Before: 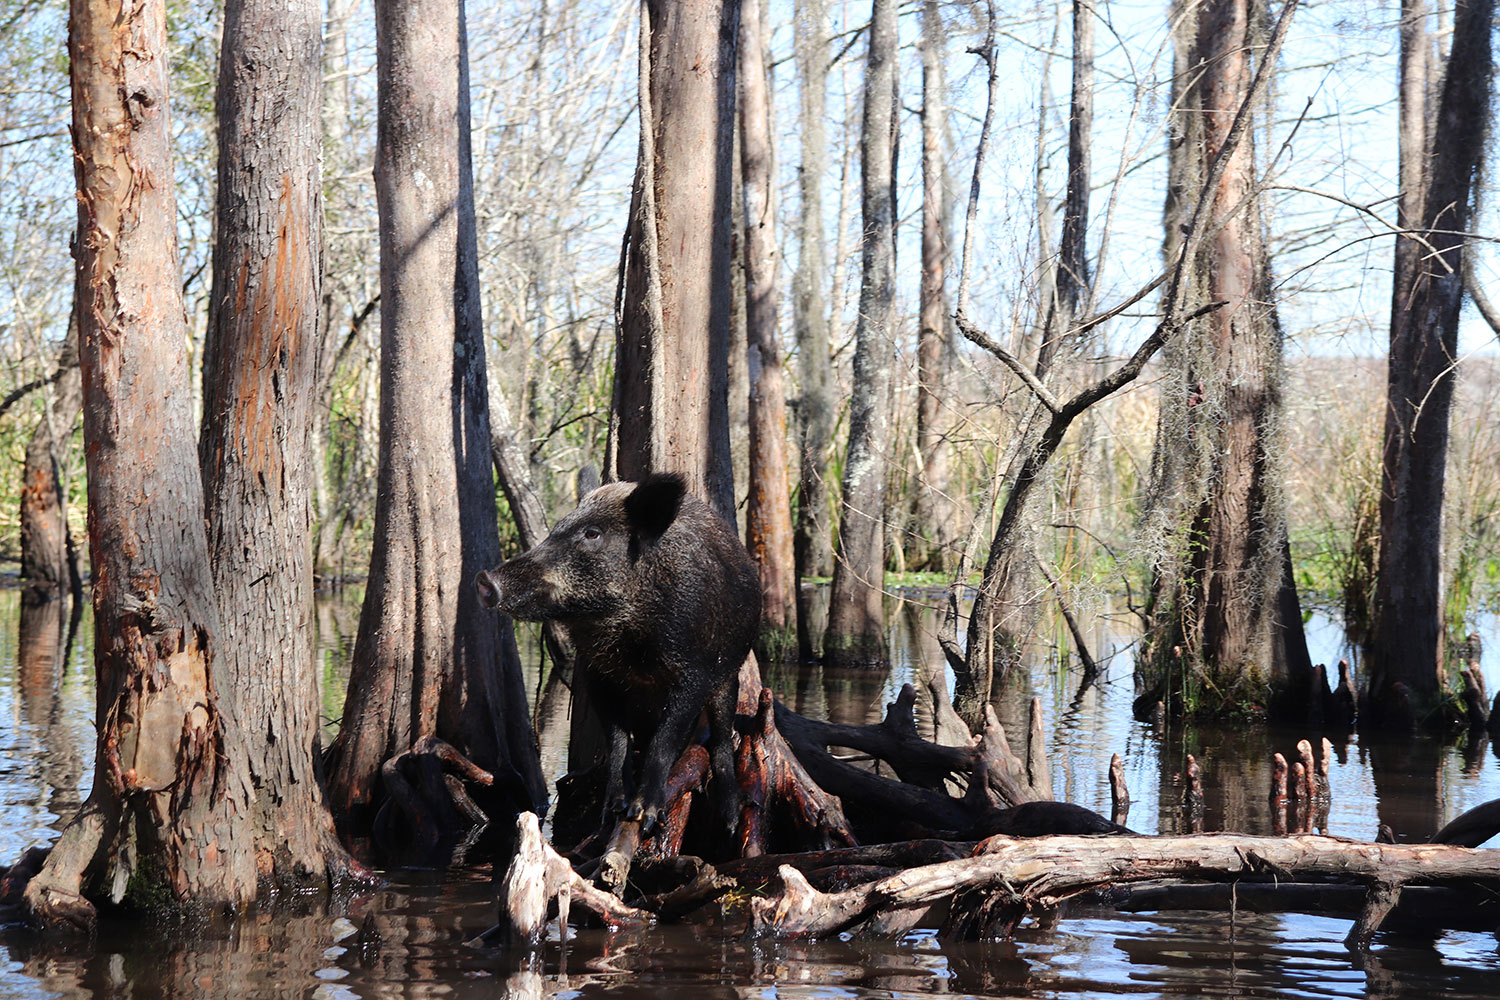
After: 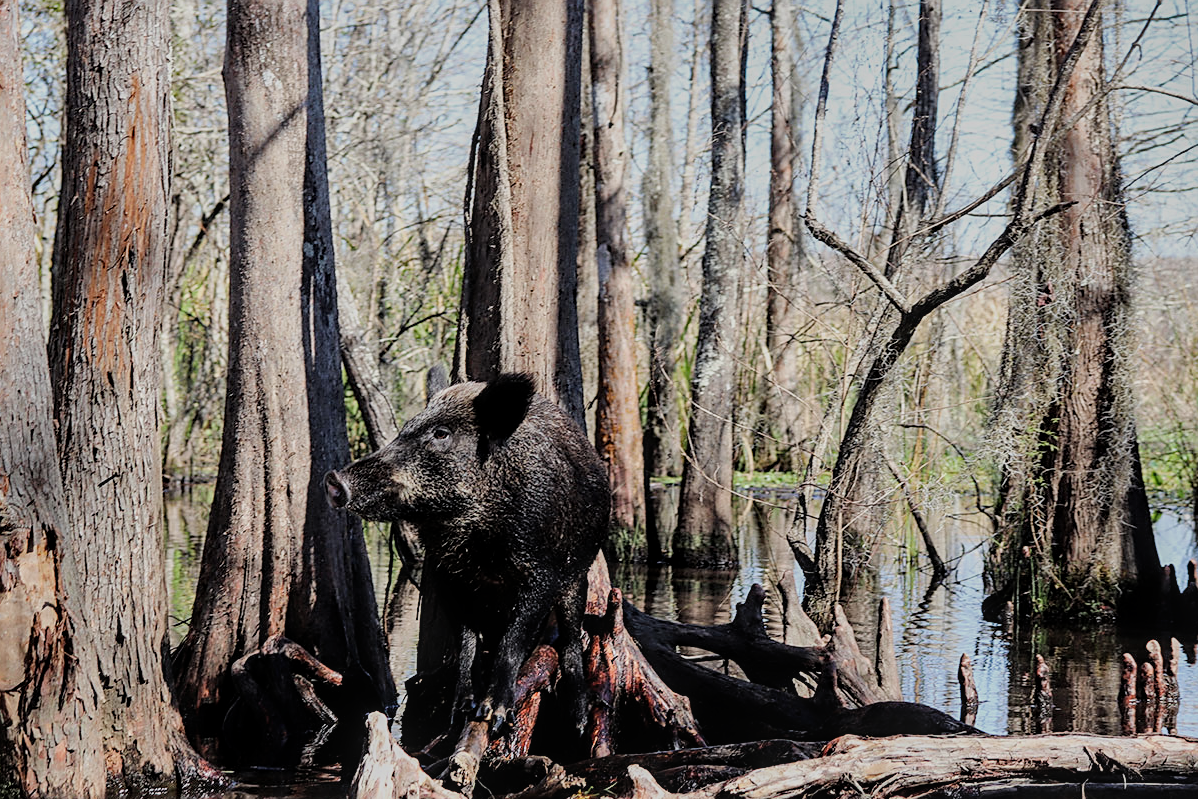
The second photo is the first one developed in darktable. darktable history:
crop and rotate: left 10.071%, top 10.071%, right 10.02%, bottom 10.02%
filmic rgb: black relative exposure -7.65 EV, white relative exposure 4.56 EV, hardness 3.61
sharpen: on, module defaults
shadows and highlights: radius 108.52, shadows 44.07, highlights -67.8, low approximation 0.01, soften with gaussian
local contrast: on, module defaults
